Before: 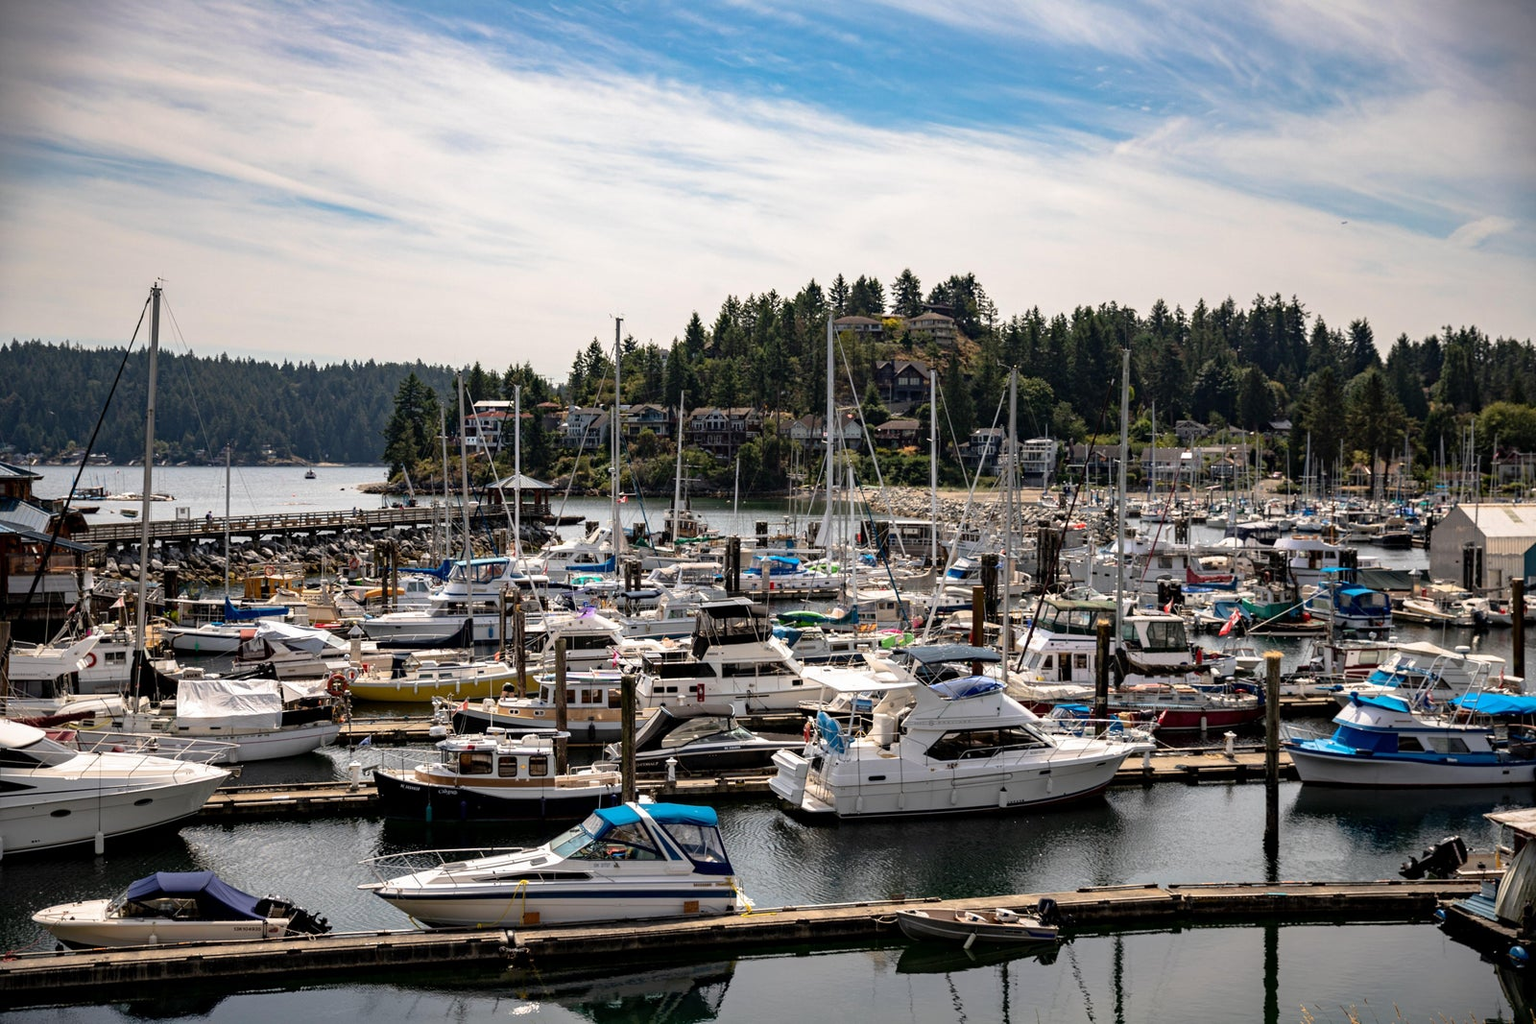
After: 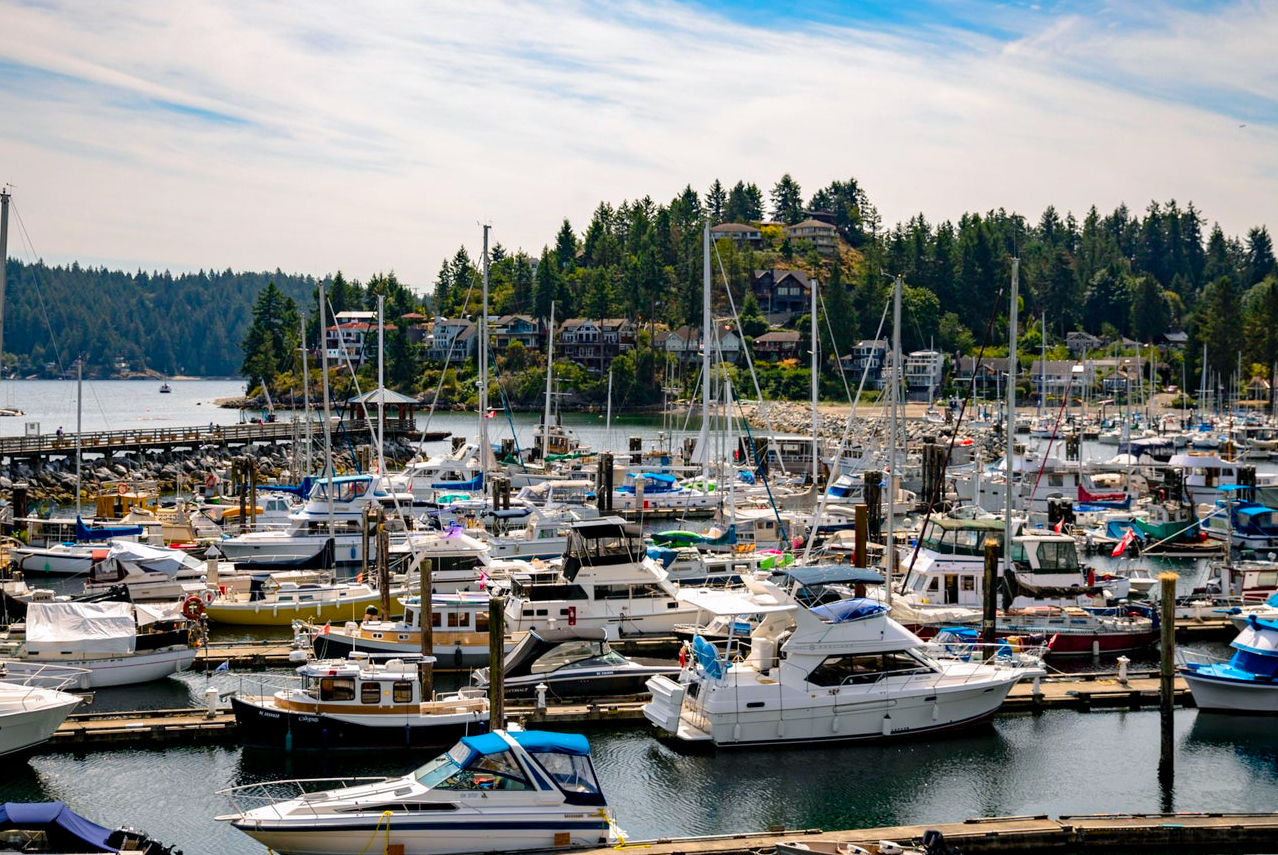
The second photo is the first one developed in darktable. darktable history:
crop and rotate: left 9.971%, top 9.954%, right 10.105%, bottom 9.847%
color balance rgb: power › chroma 0.528%, power › hue 215.34°, perceptual saturation grading › global saturation 45.246%, perceptual saturation grading › highlights -25.424%, perceptual saturation grading › shadows 49.302%, perceptual brilliance grading › mid-tones 9.855%, perceptual brilliance grading › shadows 14.765%
